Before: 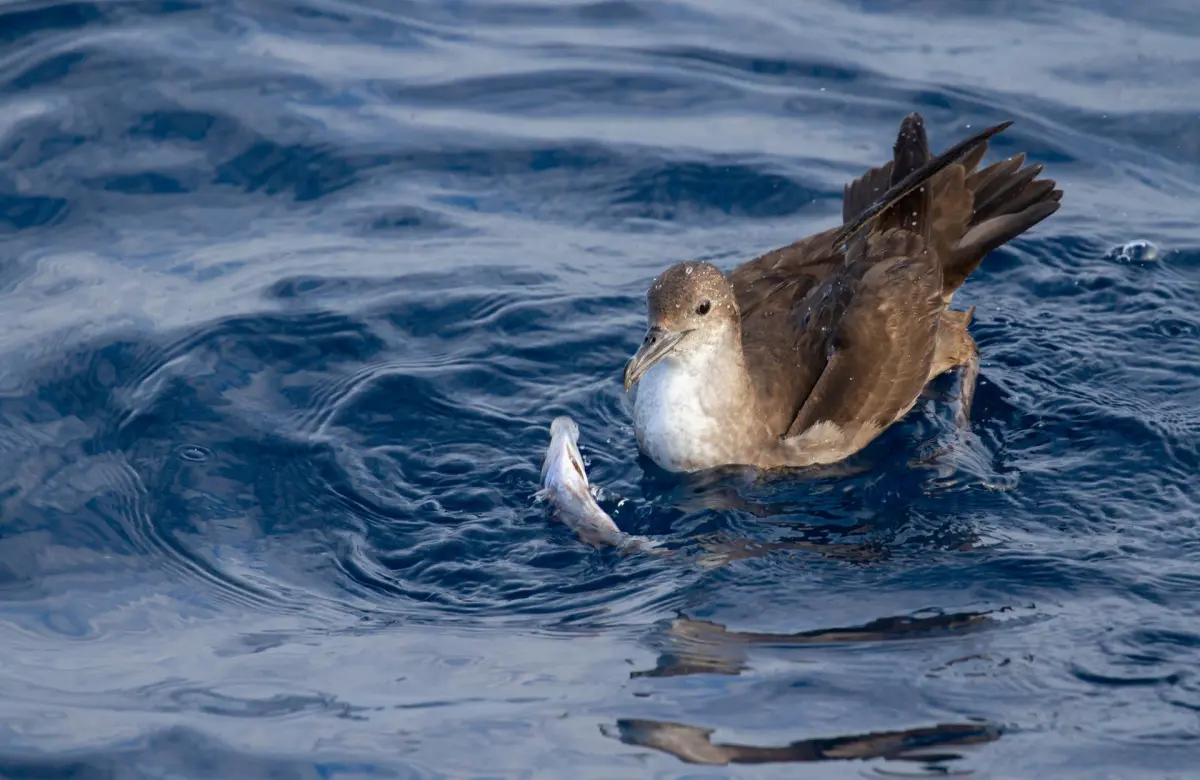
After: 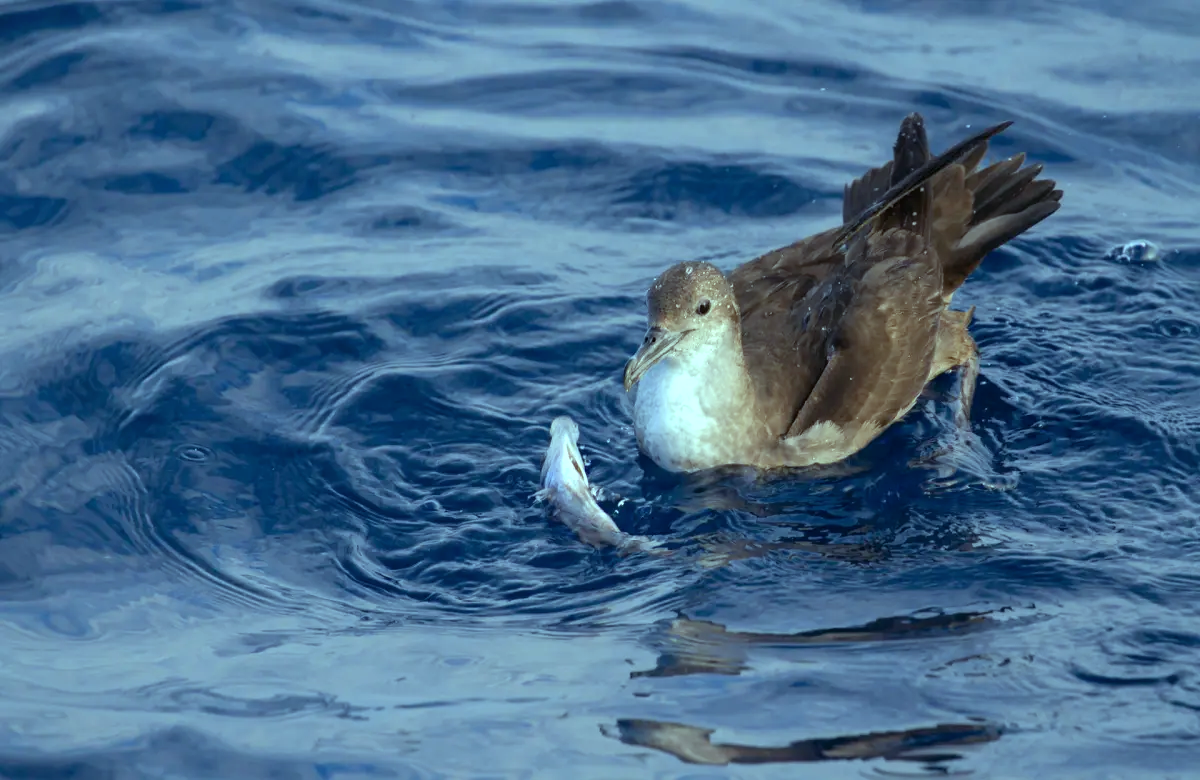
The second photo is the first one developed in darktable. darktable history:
color balance: mode lift, gamma, gain (sRGB), lift [0.997, 0.979, 1.021, 1.011], gamma [1, 1.084, 0.916, 0.998], gain [1, 0.87, 1.13, 1.101], contrast 4.55%, contrast fulcrum 38.24%, output saturation 104.09%
white balance: red 0.986, blue 1.01
shadows and highlights: shadows 25, highlights -25
